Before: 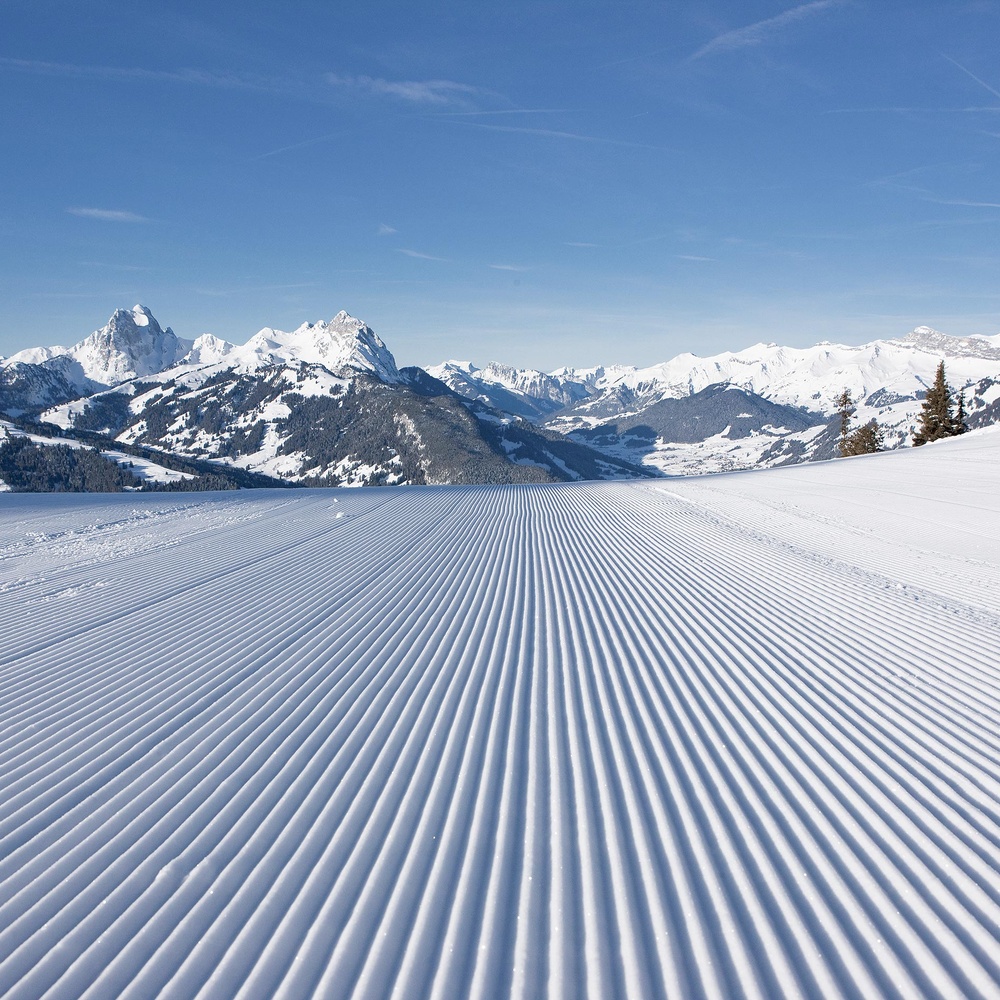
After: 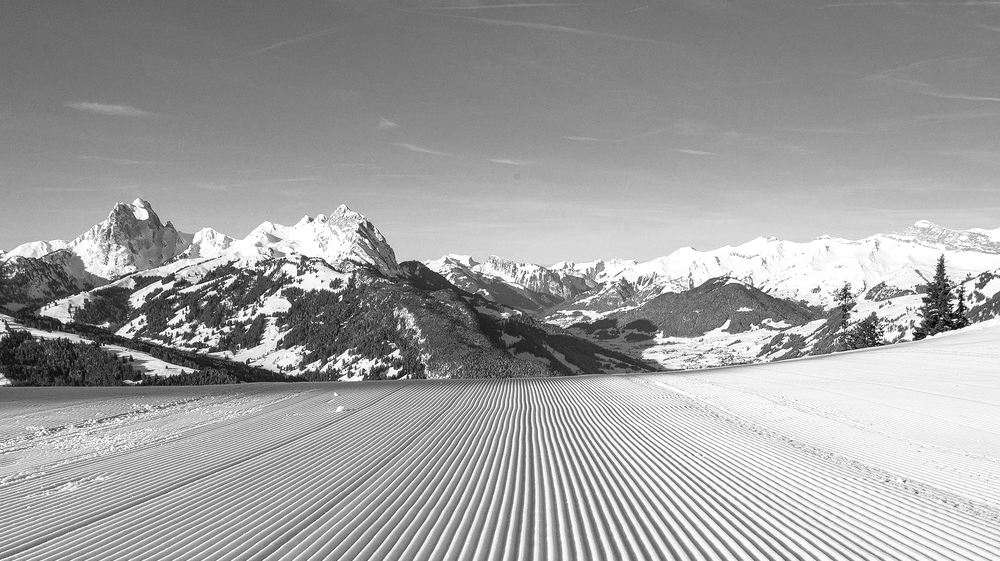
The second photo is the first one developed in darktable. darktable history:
contrast brightness saturation: contrast 0.15, brightness -0.01, saturation 0.1
local contrast: detail 130%
monochrome: a 32, b 64, size 2.3, highlights 1
crop and rotate: top 10.605%, bottom 33.274%
color zones: curves: ch1 [(0.24, 0.634) (0.75, 0.5)]; ch2 [(0.253, 0.437) (0.745, 0.491)], mix 102.12%
